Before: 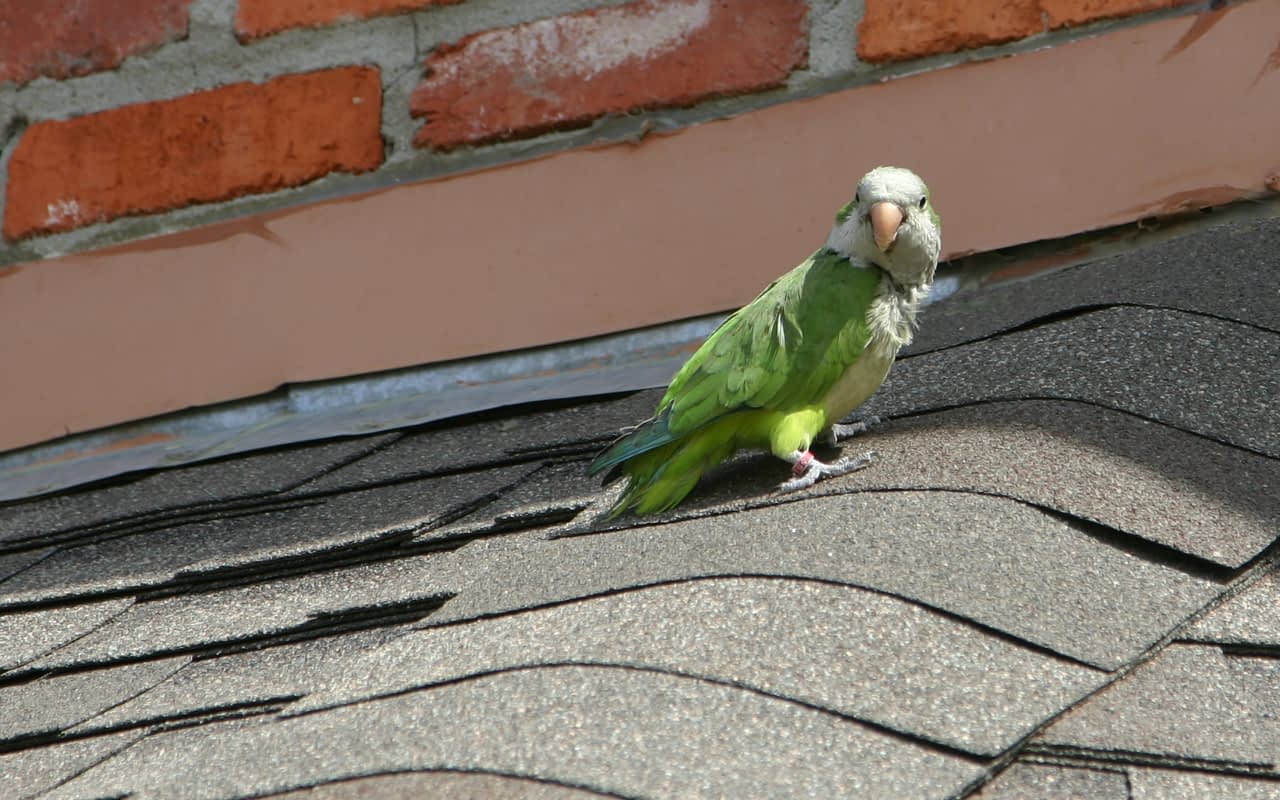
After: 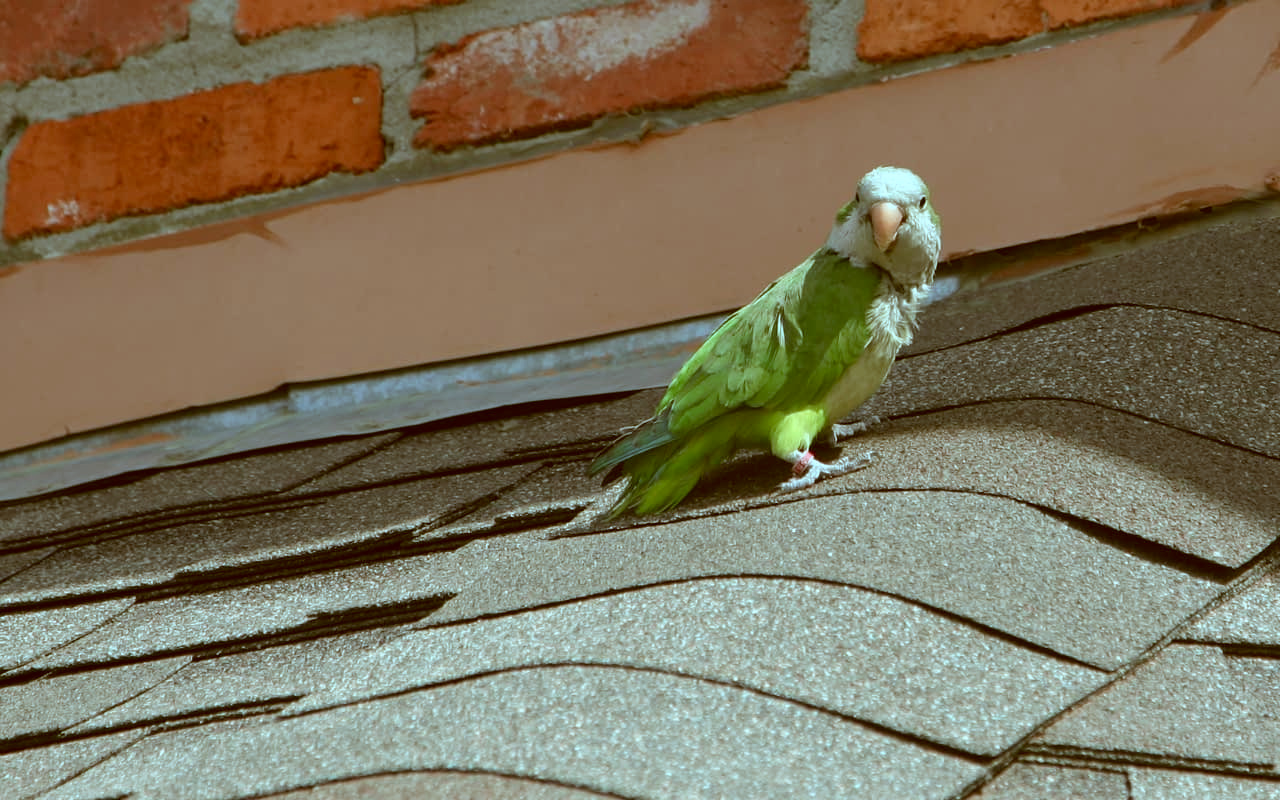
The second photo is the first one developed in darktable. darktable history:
exposure: compensate highlight preservation false
color correction: highlights a* -14.63, highlights b* -16.63, shadows a* 10.3, shadows b* 29.21
